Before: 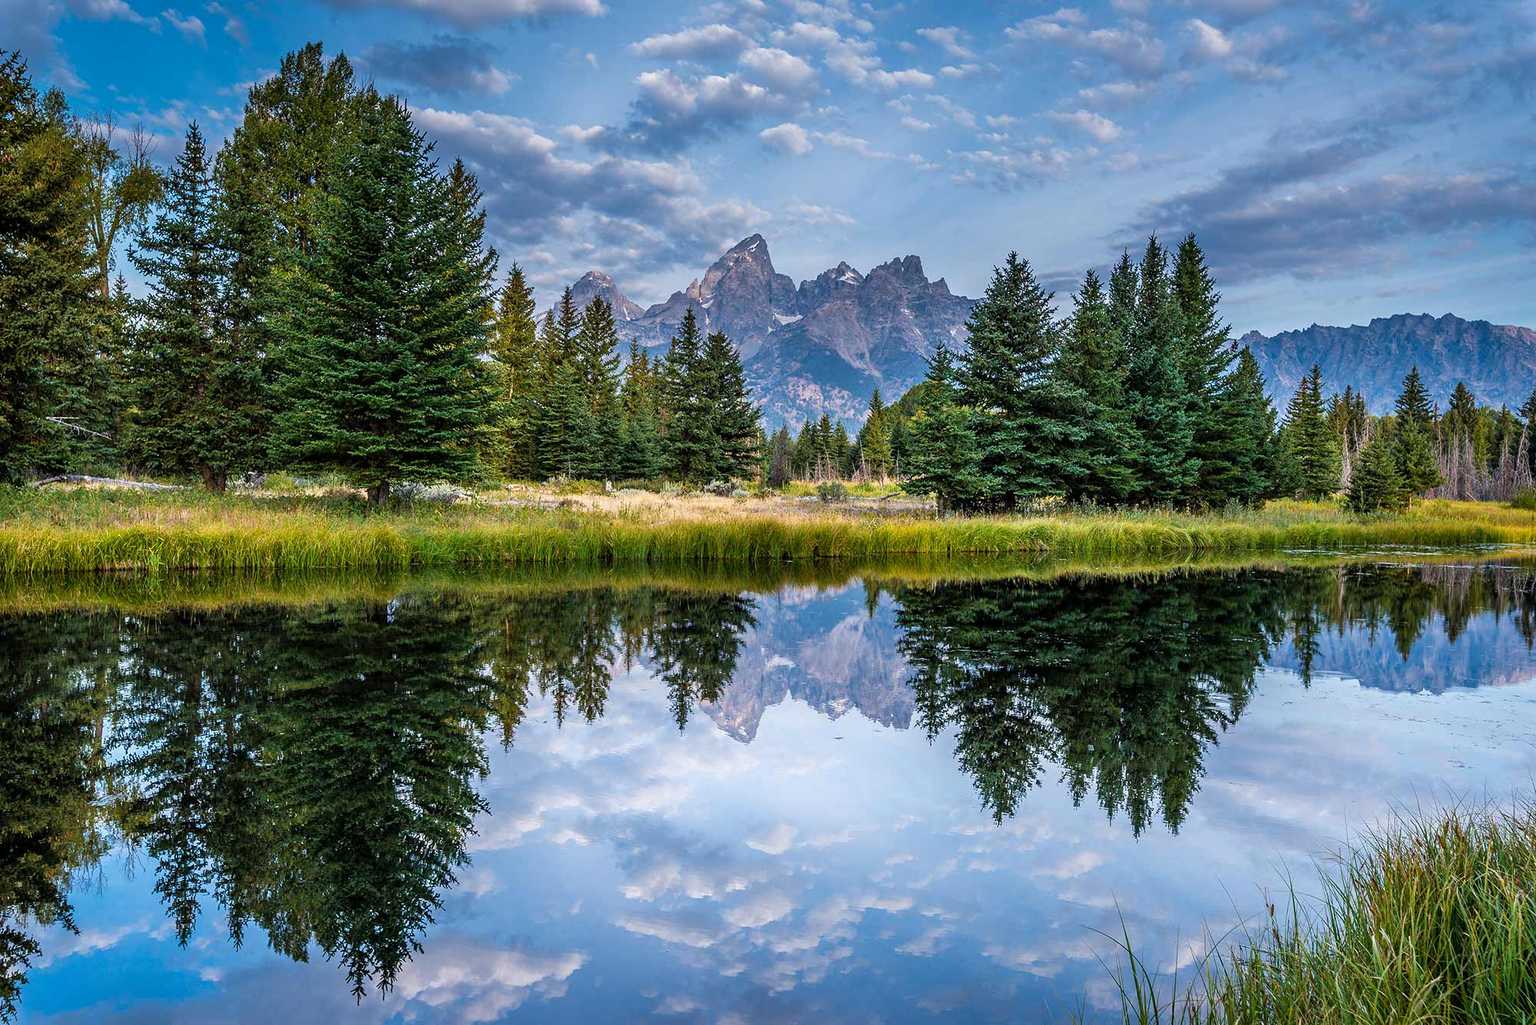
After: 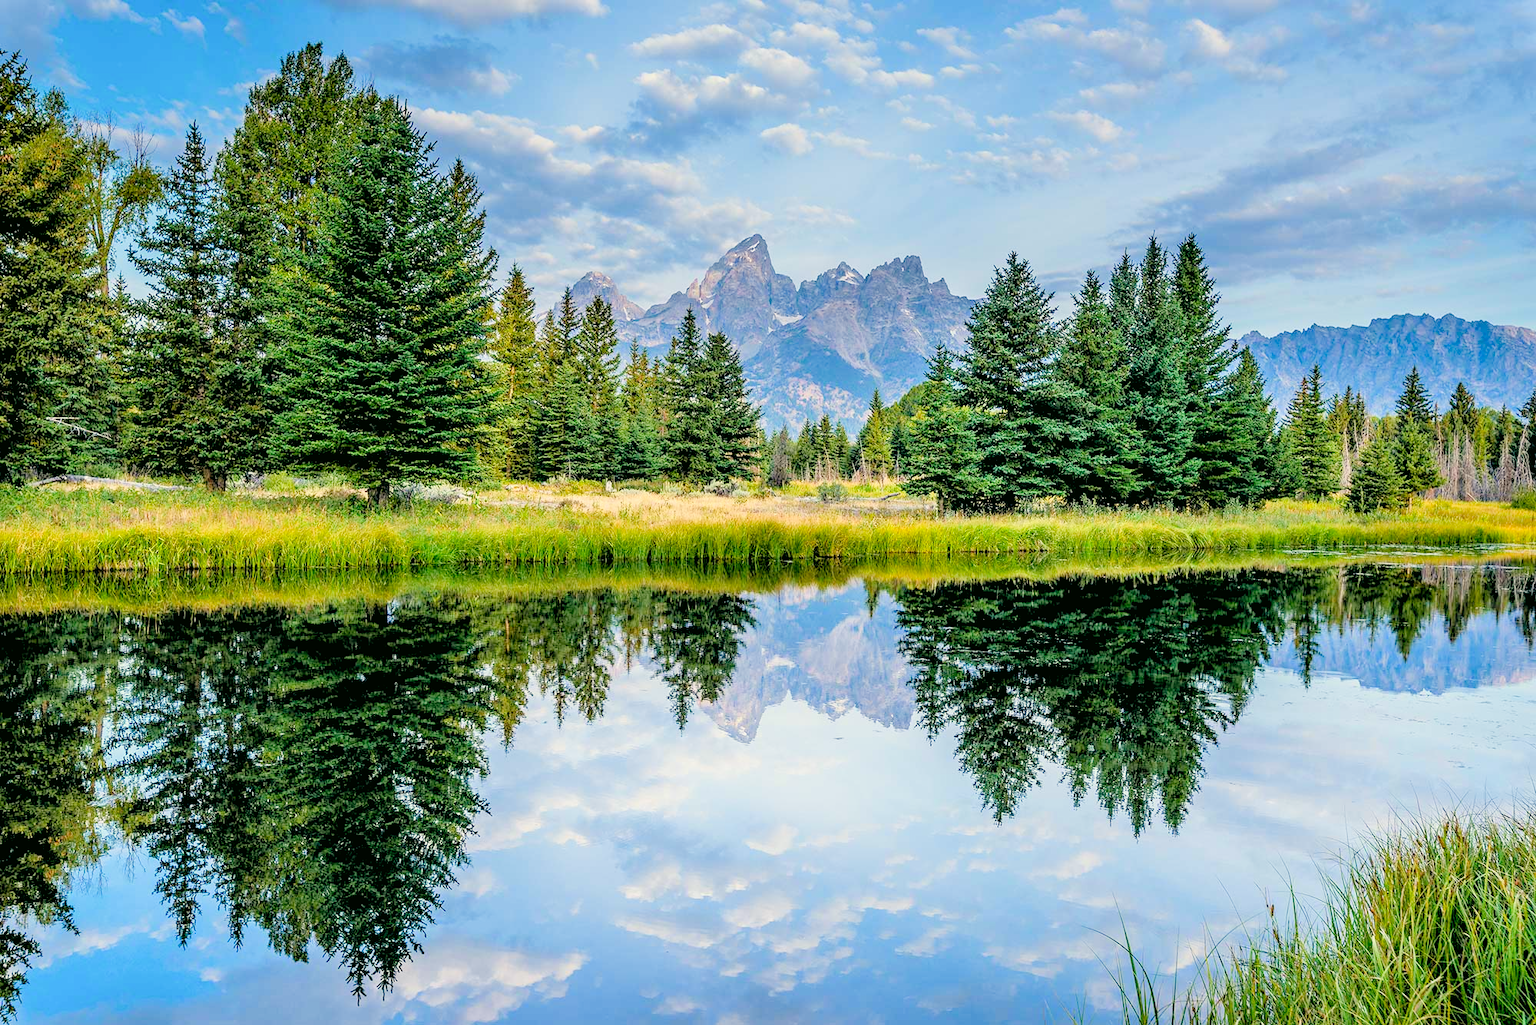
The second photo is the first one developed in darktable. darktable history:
color correction: highlights a* -0.482, highlights b* 9.48, shadows a* -9.48, shadows b* 0.803
filmic rgb: black relative exposure -6.59 EV, white relative exposure 4.71 EV, hardness 3.13, contrast 0.805
levels: levels [0.036, 0.364, 0.827]
